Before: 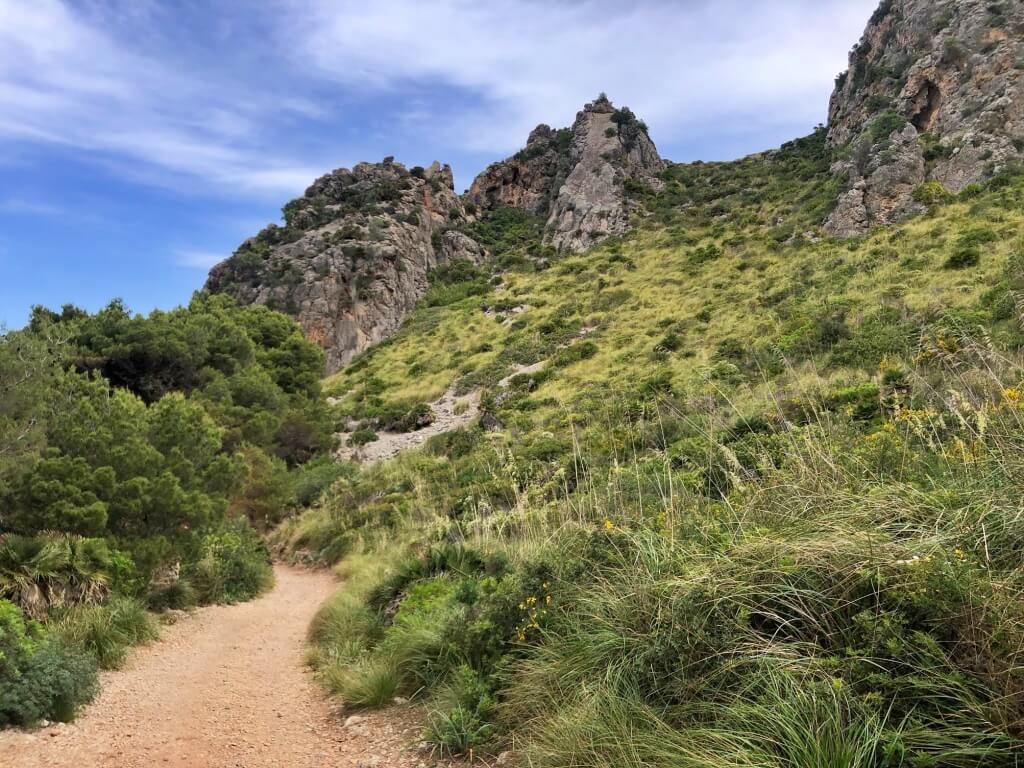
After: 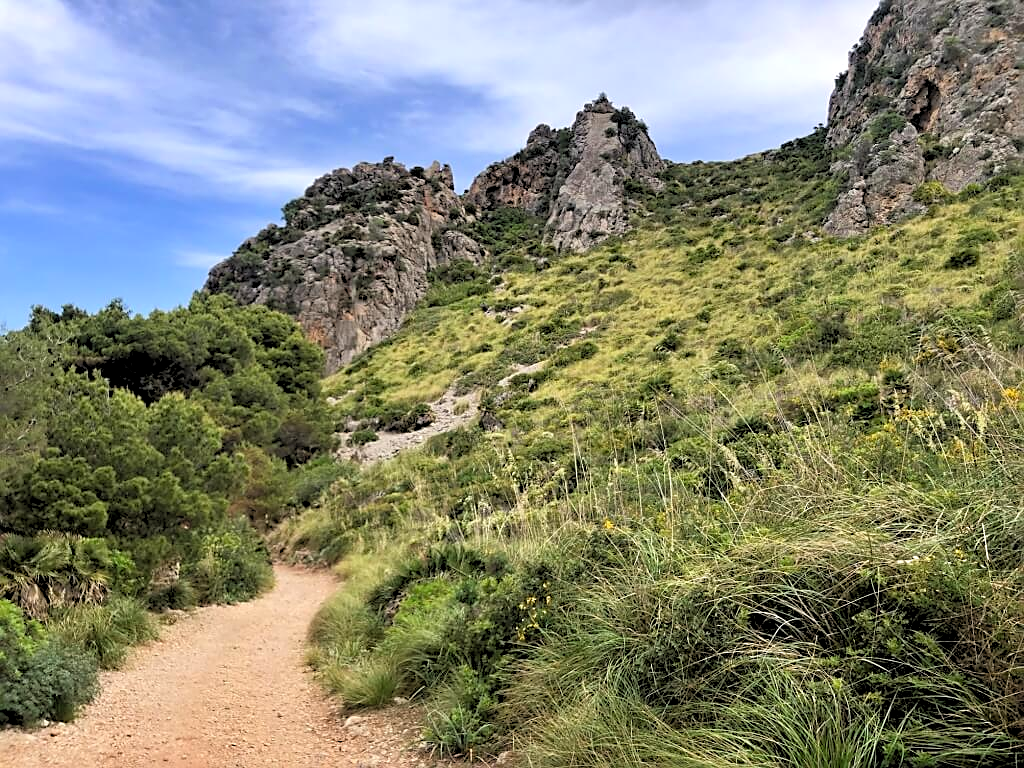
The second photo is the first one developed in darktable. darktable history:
rgb levels: levels [[0.013, 0.434, 0.89], [0, 0.5, 1], [0, 0.5, 1]]
sharpen: on, module defaults
